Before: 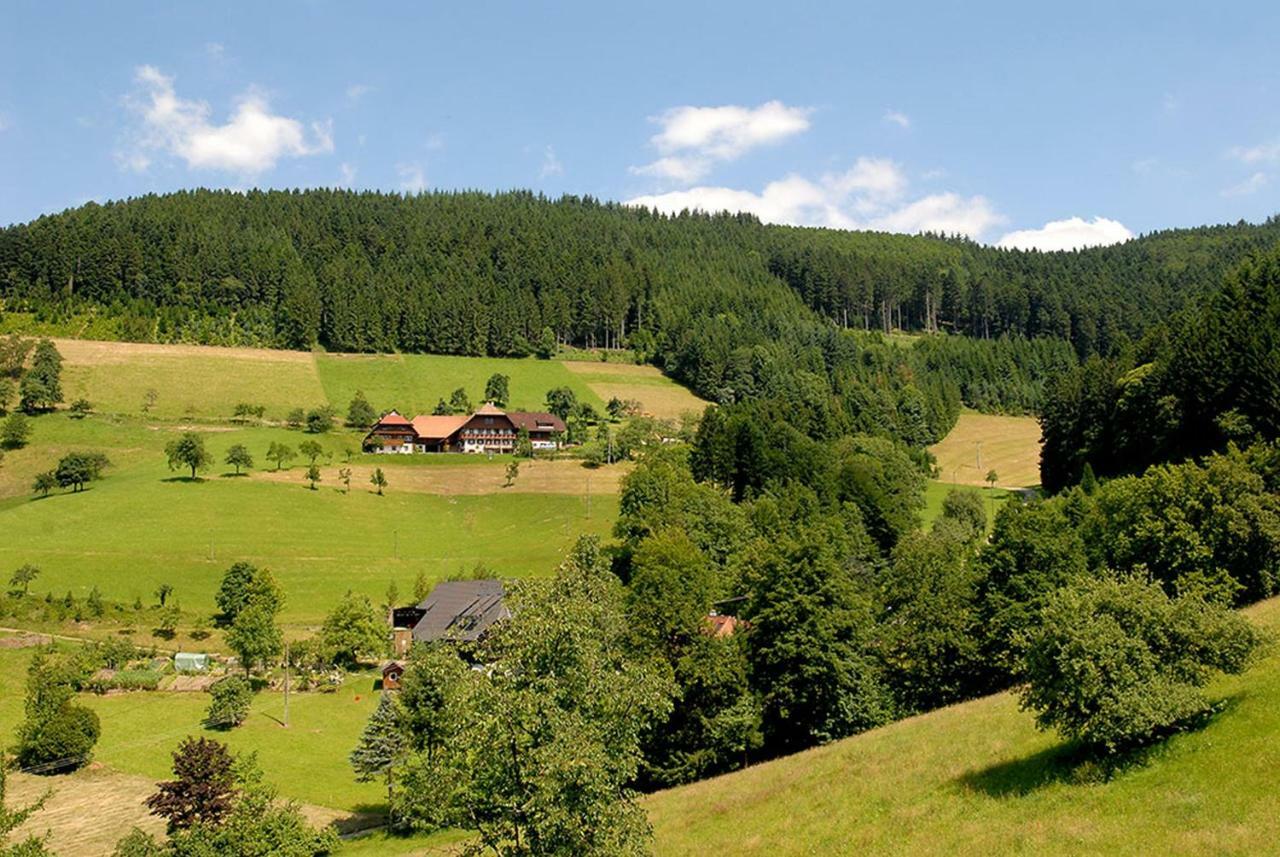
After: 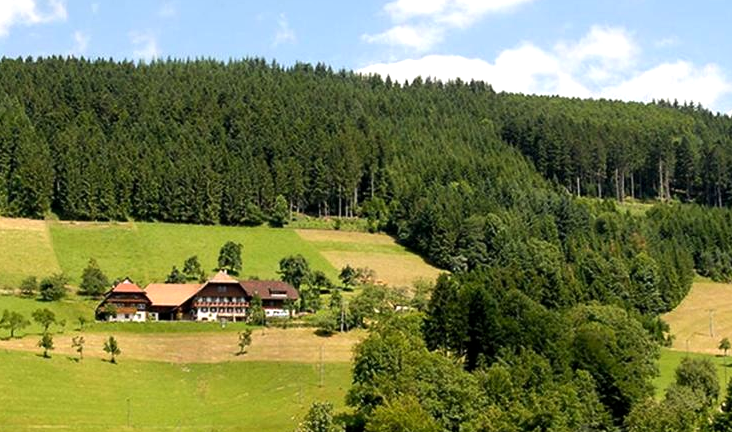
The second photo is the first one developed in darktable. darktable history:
white balance: emerald 1
crop: left 20.932%, top 15.471%, right 21.848%, bottom 34.081%
tone equalizer: -8 EV -0.417 EV, -7 EV -0.389 EV, -6 EV -0.333 EV, -5 EV -0.222 EV, -3 EV 0.222 EV, -2 EV 0.333 EV, -1 EV 0.389 EV, +0 EV 0.417 EV, edges refinement/feathering 500, mask exposure compensation -1.57 EV, preserve details no
exposure: black level correction 0.001, compensate highlight preservation false
